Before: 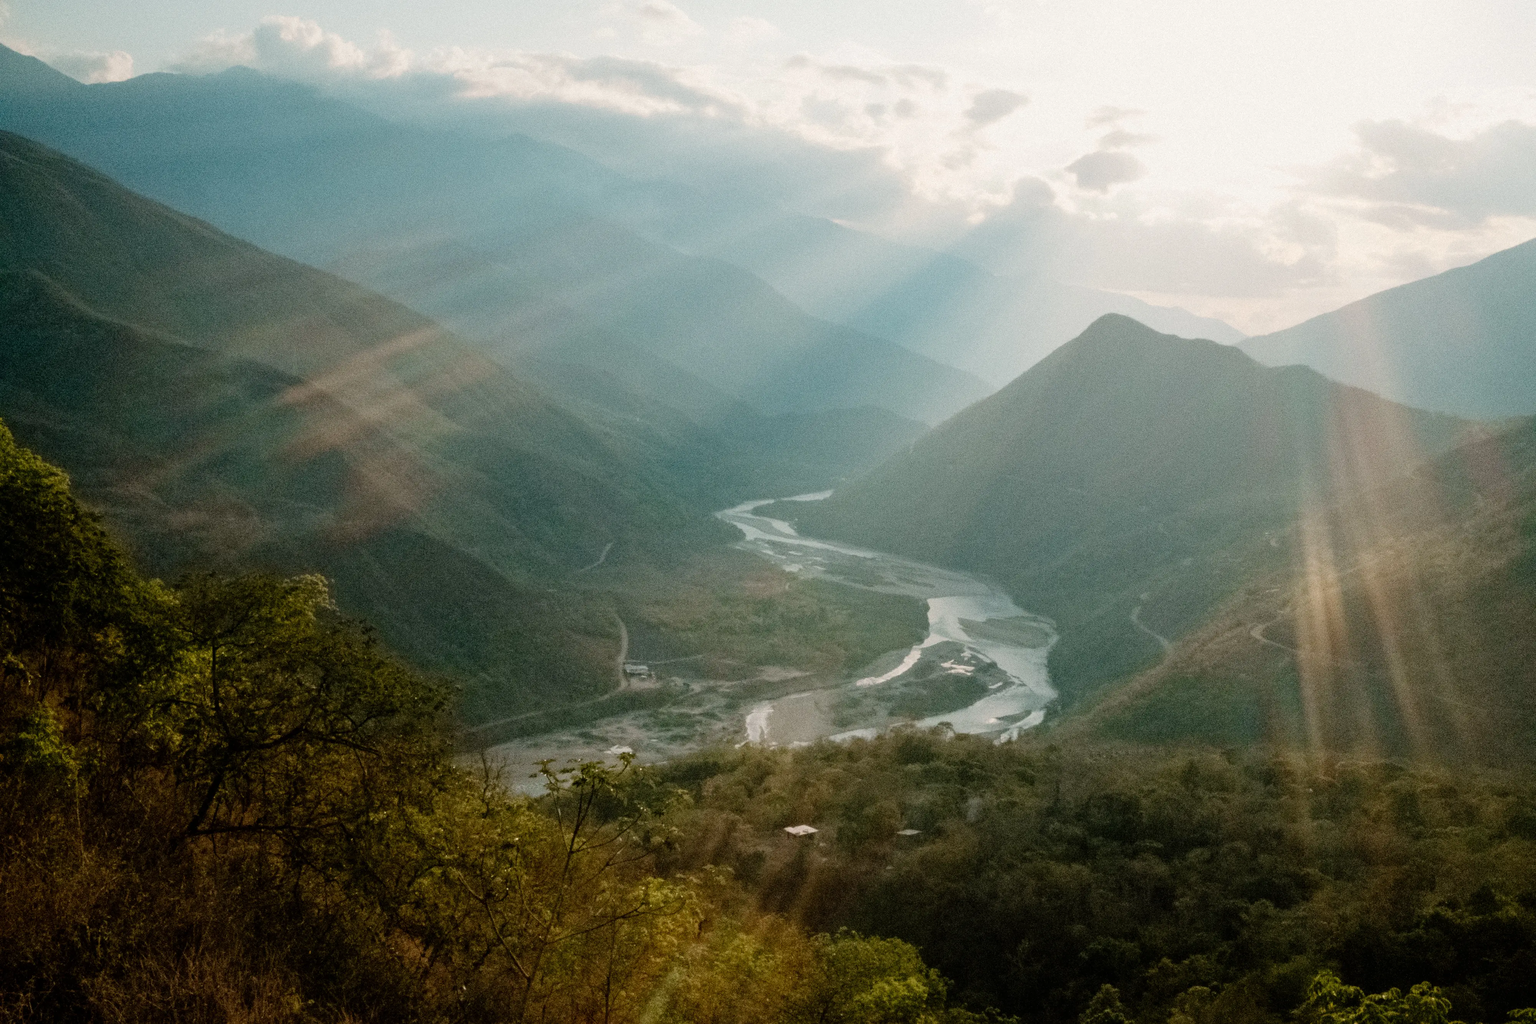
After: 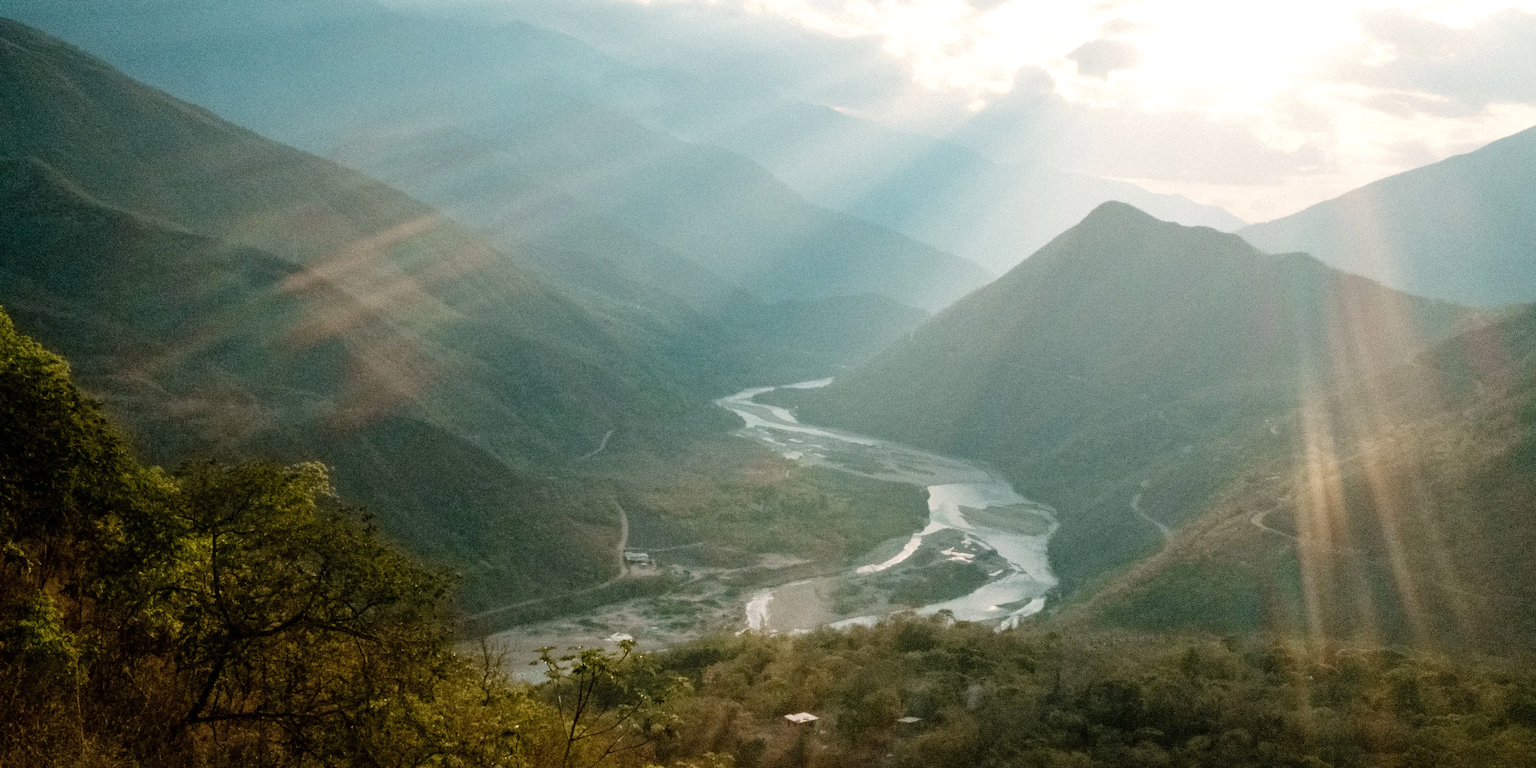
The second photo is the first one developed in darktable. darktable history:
crop: top 11.038%, bottom 13.962%
exposure: exposure 0.3 EV, compensate highlight preservation false
